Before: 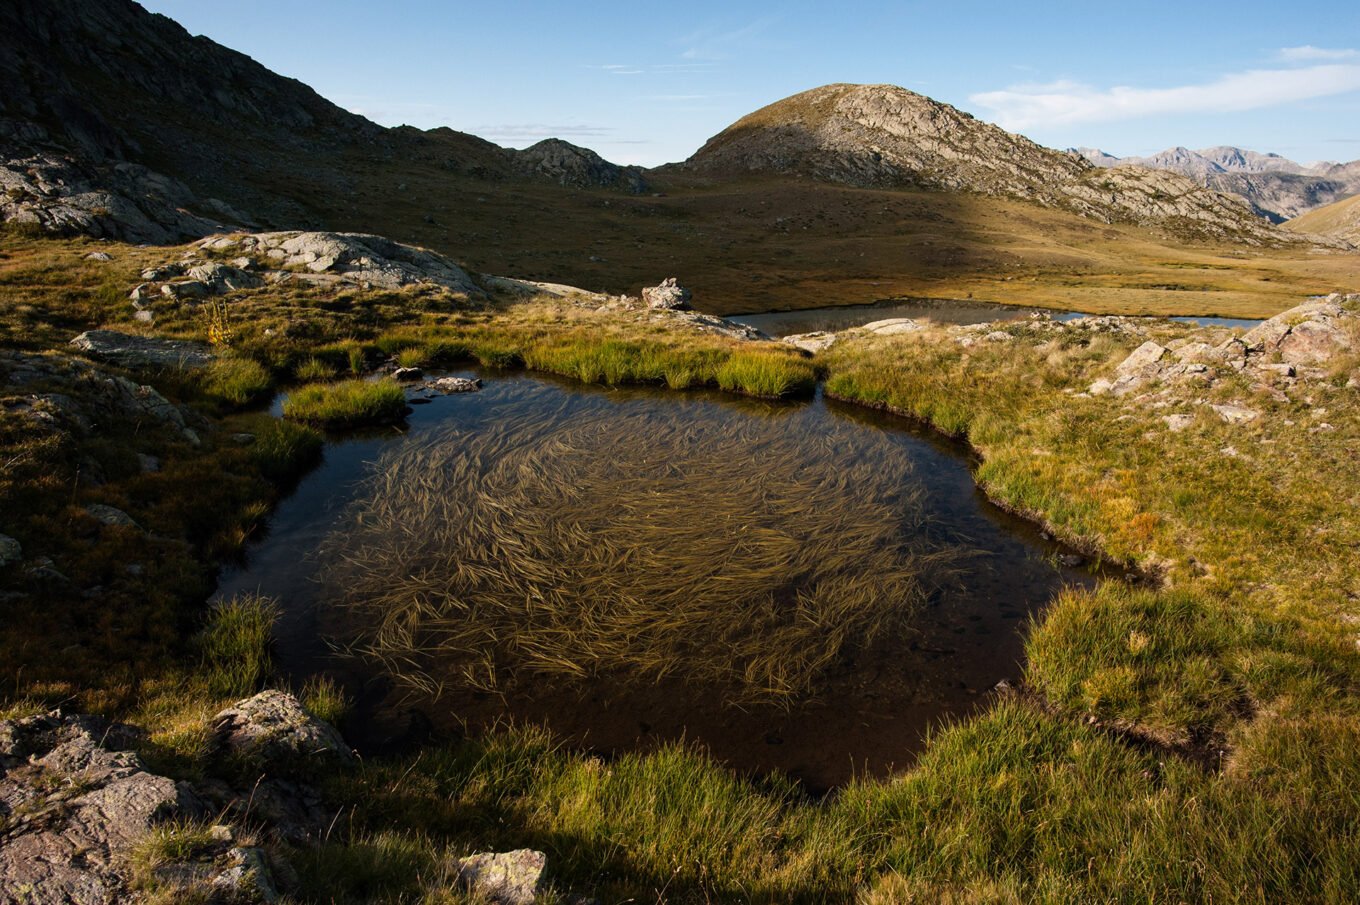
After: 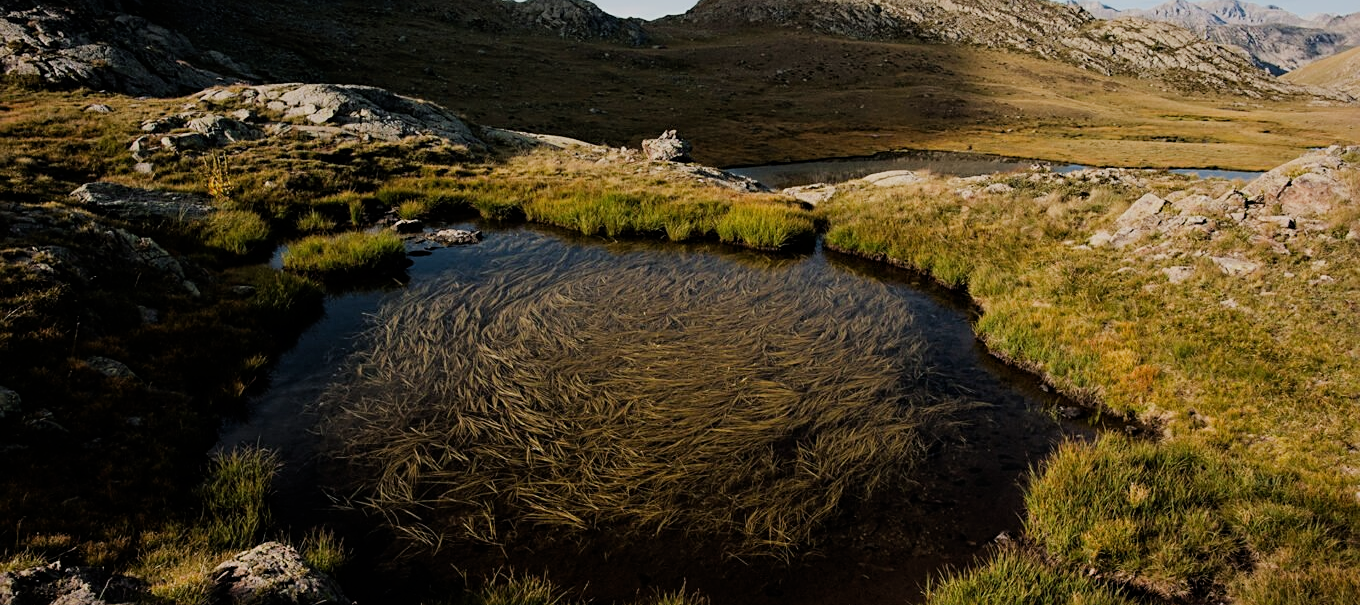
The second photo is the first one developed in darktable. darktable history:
filmic rgb: black relative exposure -7.65 EV, white relative exposure 4.56 EV, hardness 3.61
sharpen: radius 2.506, amount 0.325
crop: top 16.445%, bottom 16.693%
